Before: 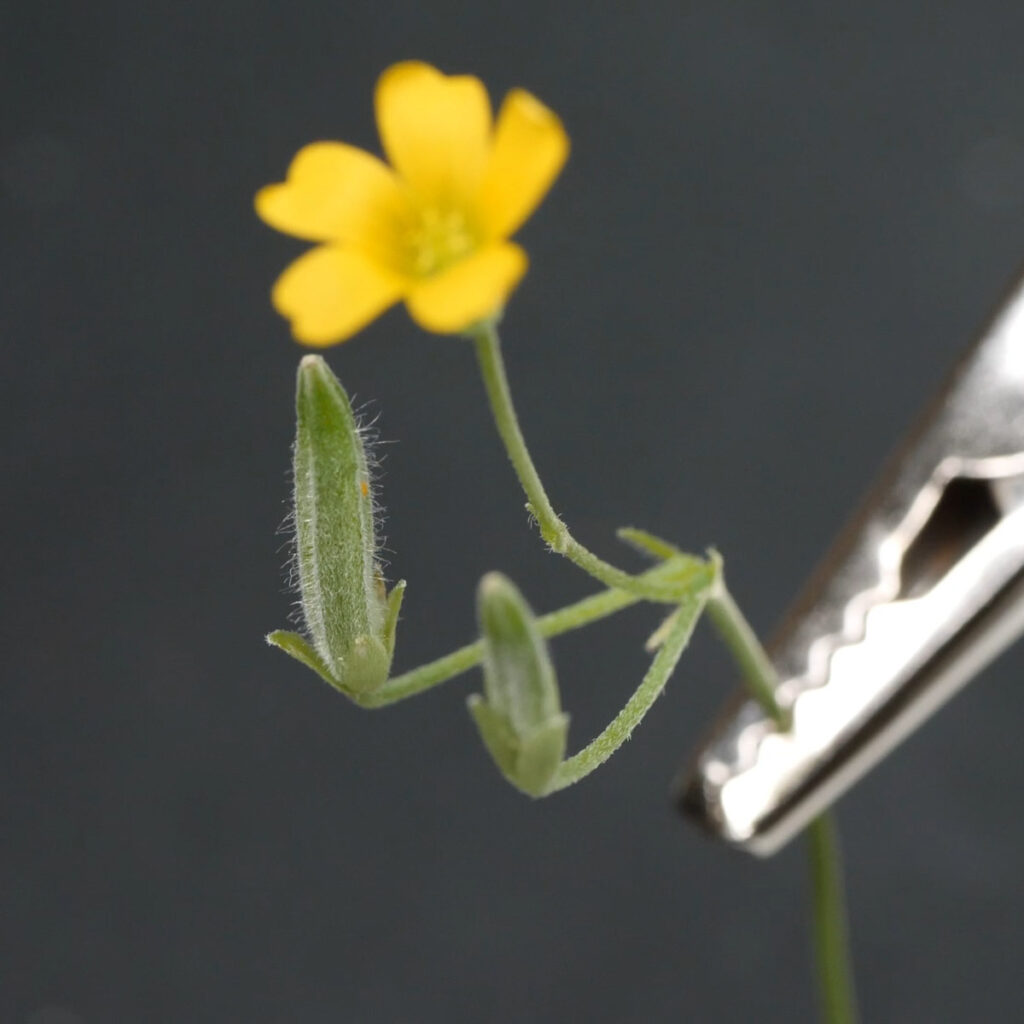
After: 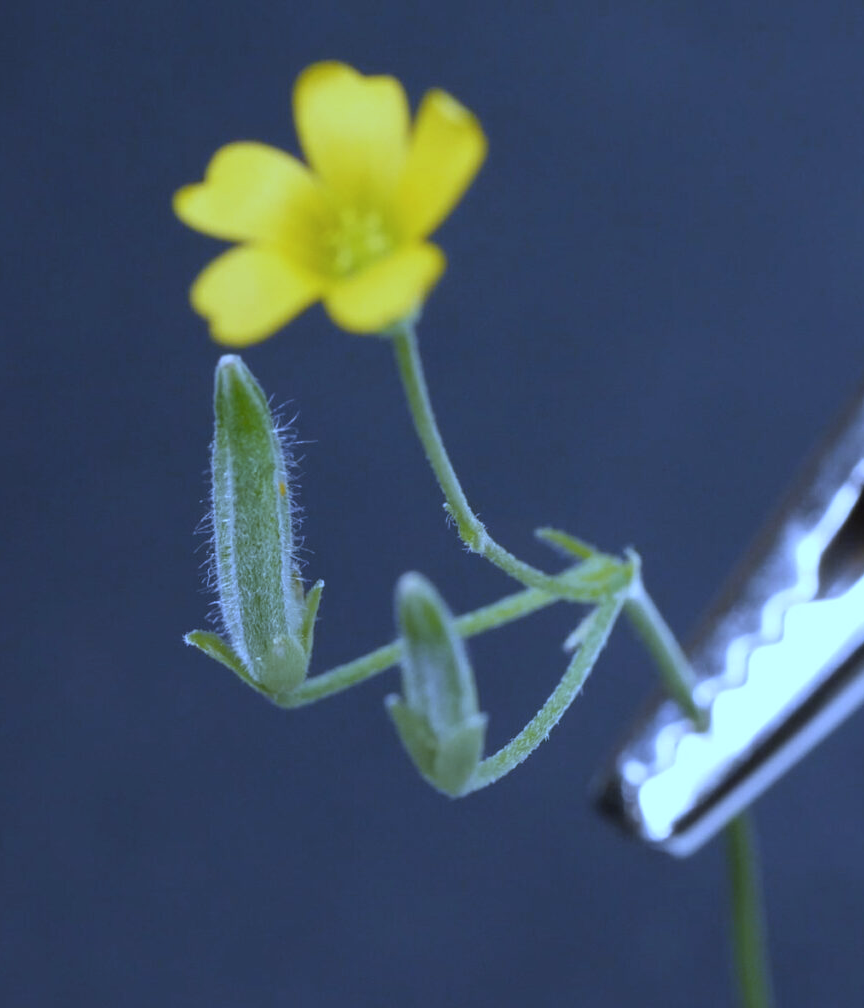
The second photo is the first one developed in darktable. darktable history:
white balance: red 0.766, blue 1.537
contrast brightness saturation: saturation -0.05
crop: left 8.026%, right 7.374%
